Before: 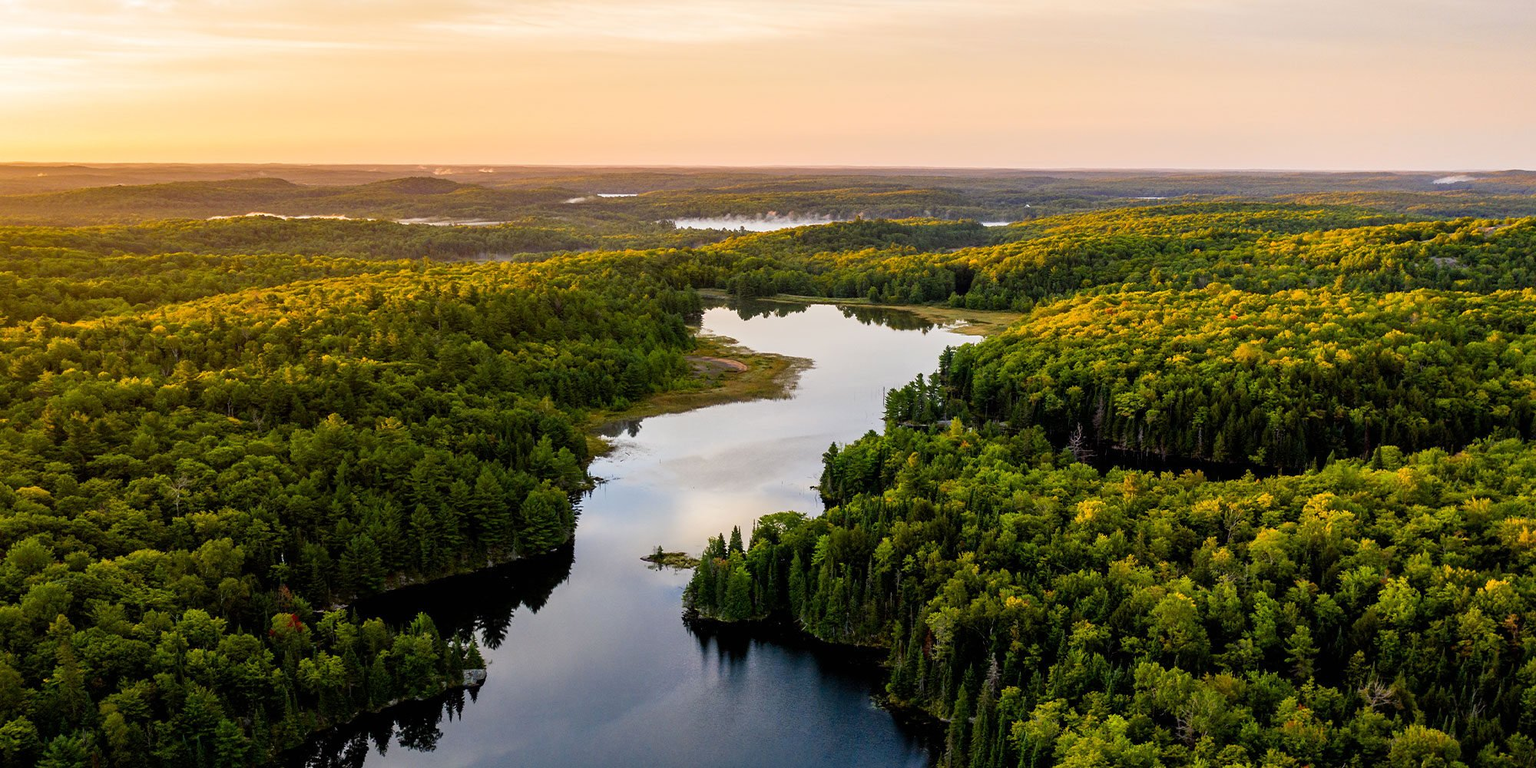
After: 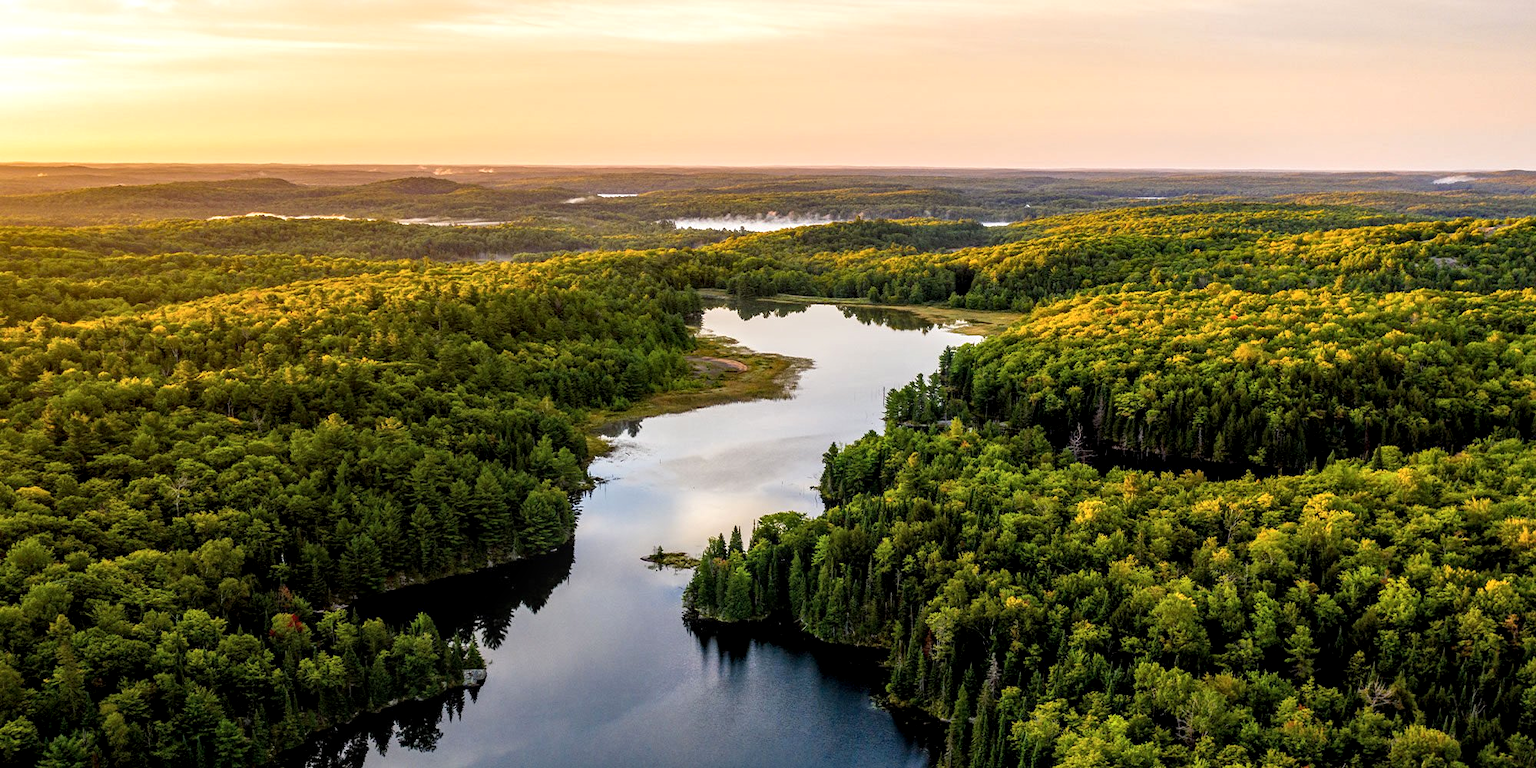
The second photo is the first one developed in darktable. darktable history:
exposure: exposure 0.191 EV, compensate highlight preservation false
local contrast: detail 130%
